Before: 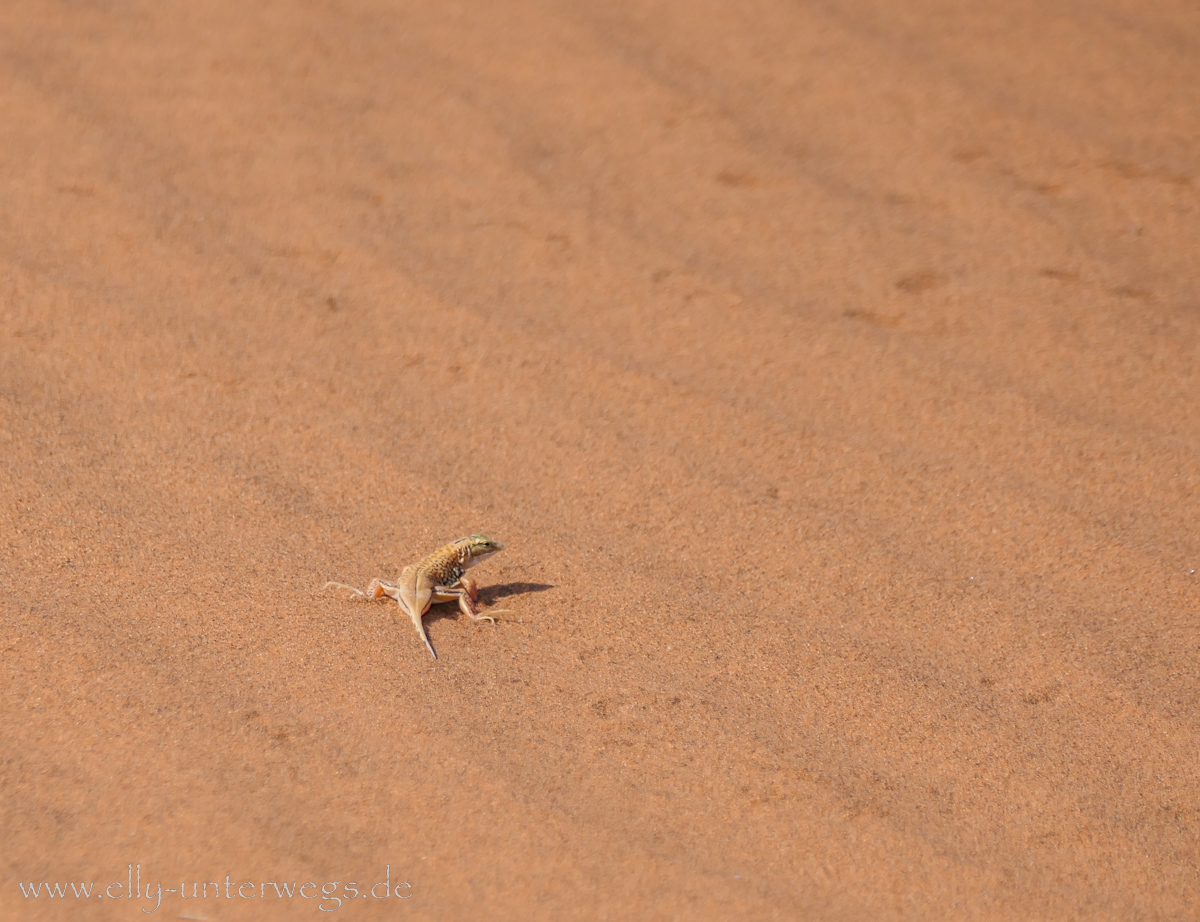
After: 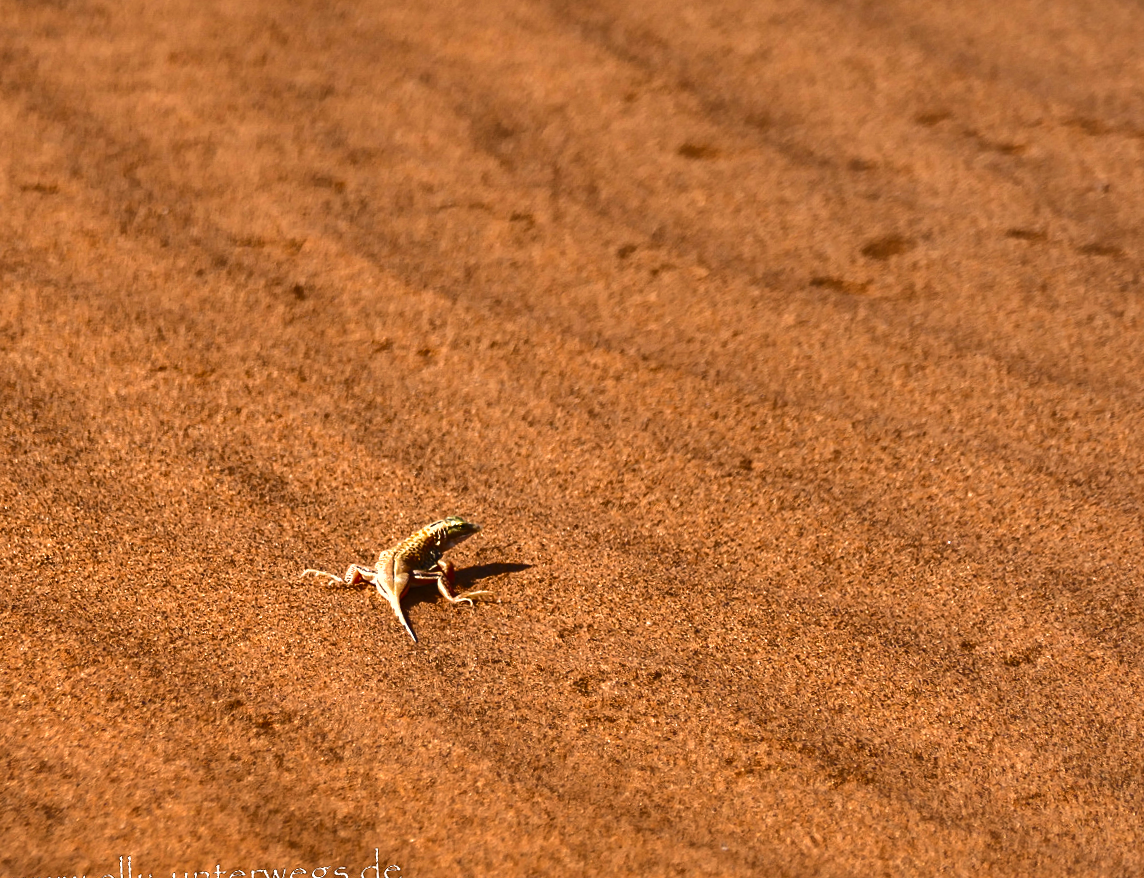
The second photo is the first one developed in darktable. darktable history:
contrast brightness saturation: saturation -0.05
rotate and perspective: rotation -2.12°, lens shift (vertical) 0.009, lens shift (horizontal) -0.008, automatic cropping original format, crop left 0.036, crop right 0.964, crop top 0.05, crop bottom 0.959
shadows and highlights: shadows 20.91, highlights -82.73, soften with gaussian
exposure: black level correction -0.005, exposure 1.002 EV, compensate highlight preservation false
